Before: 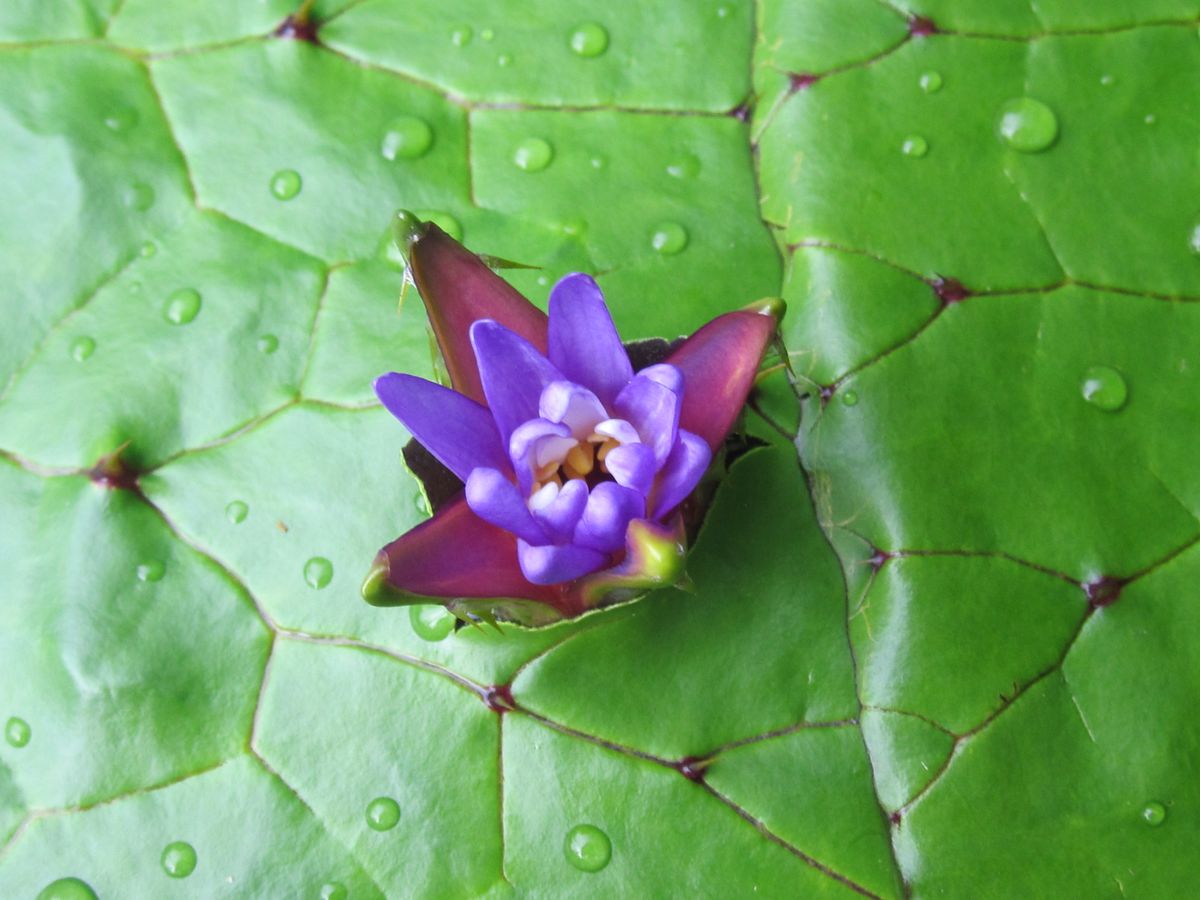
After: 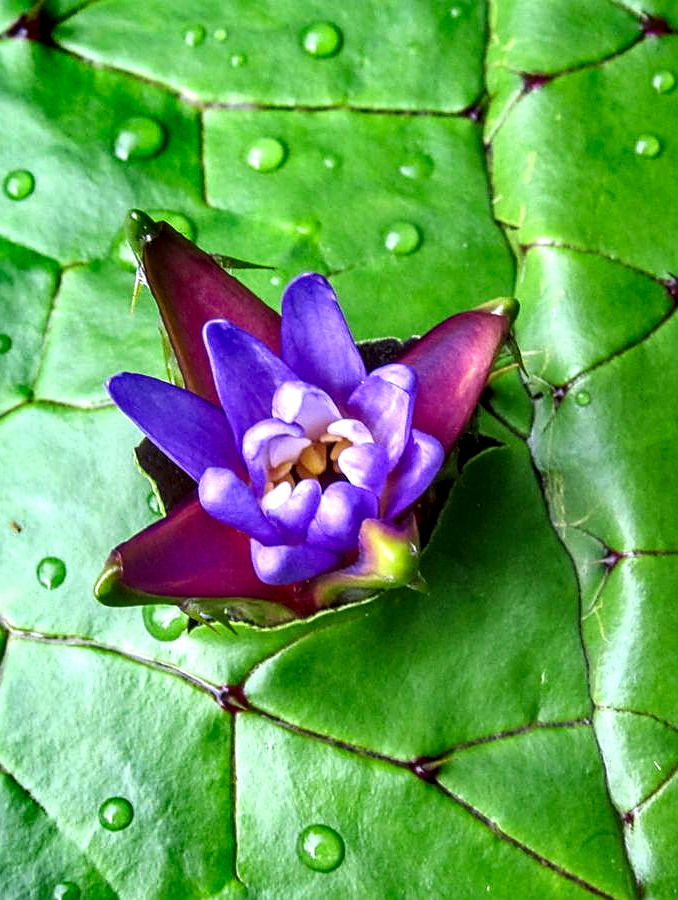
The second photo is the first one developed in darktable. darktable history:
levels: levels [0, 0.48, 0.961]
sharpen: on, module defaults
tone equalizer: mask exposure compensation -0.497 EV
crop and rotate: left 22.324%, right 21.1%
contrast brightness saturation: contrast 0.071, brightness 0.075, saturation 0.185
local contrast: highlights 16%, detail 186%
shadows and highlights: radius 118.04, shadows 42.58, highlights -62.05, soften with gaussian
